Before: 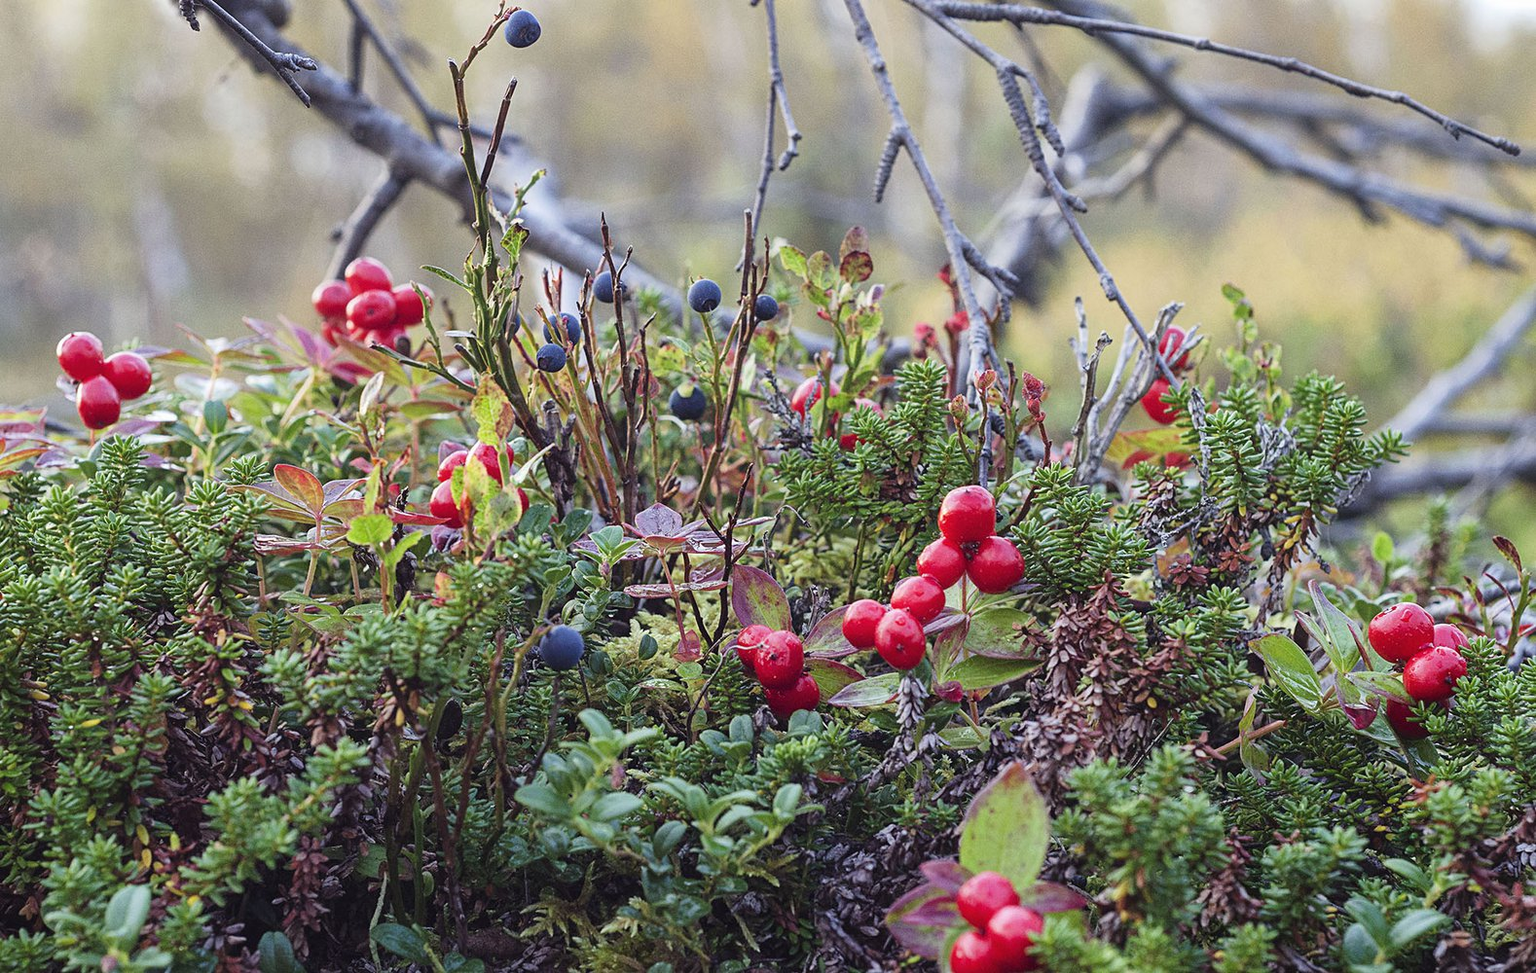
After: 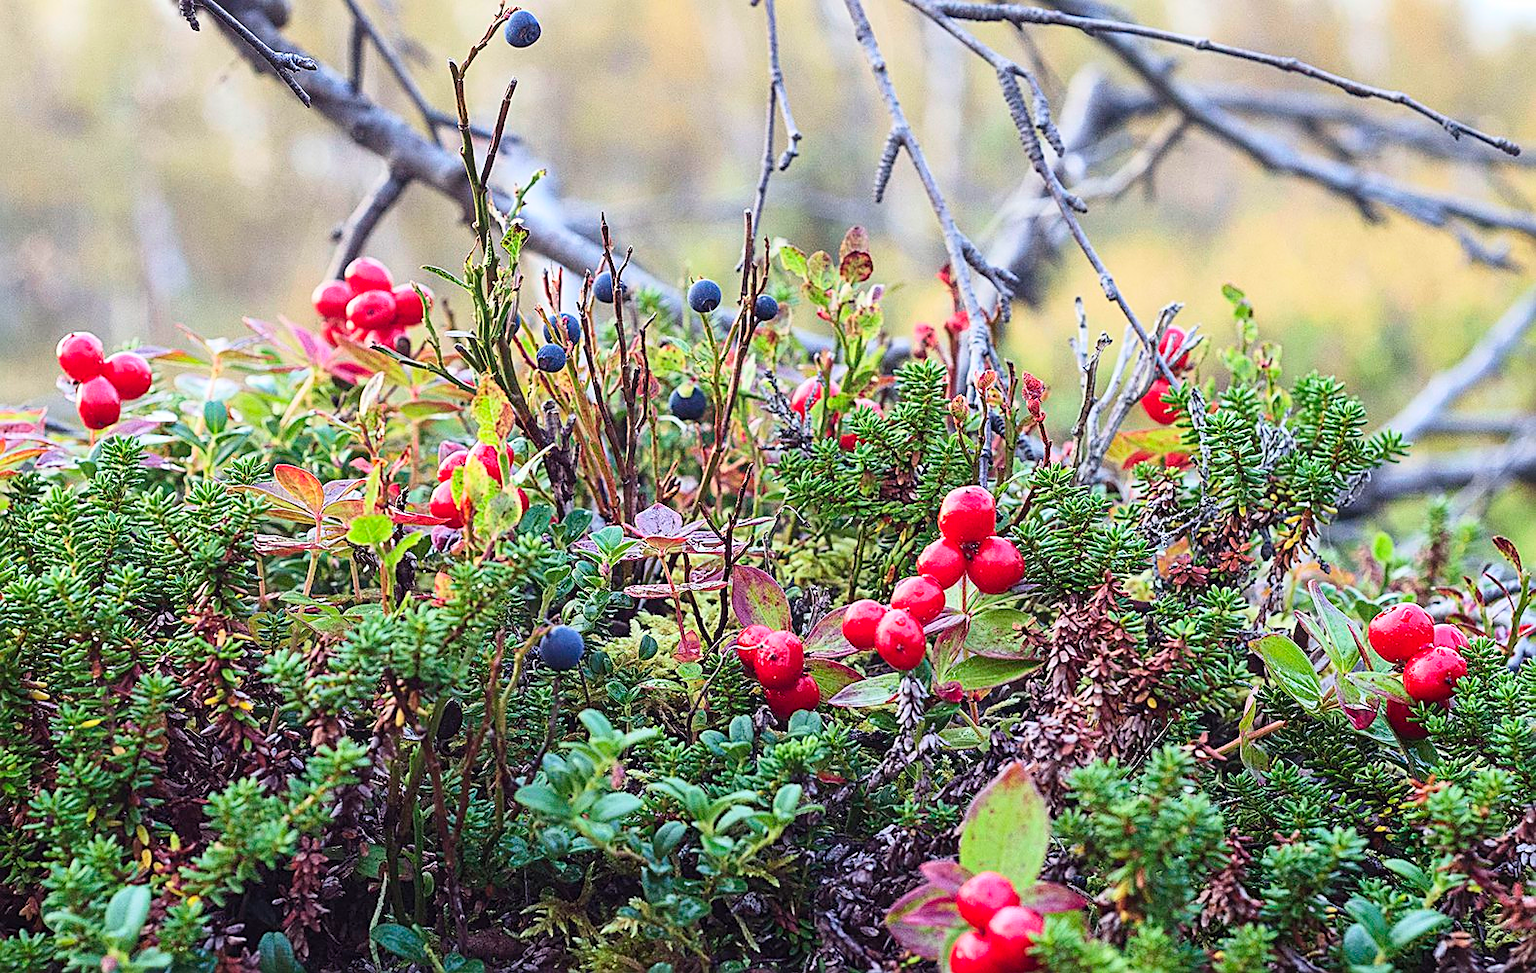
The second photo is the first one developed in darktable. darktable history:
sharpen: on, module defaults
velvia: strength 6.22%
contrast brightness saturation: contrast 0.202, brightness 0.158, saturation 0.226
